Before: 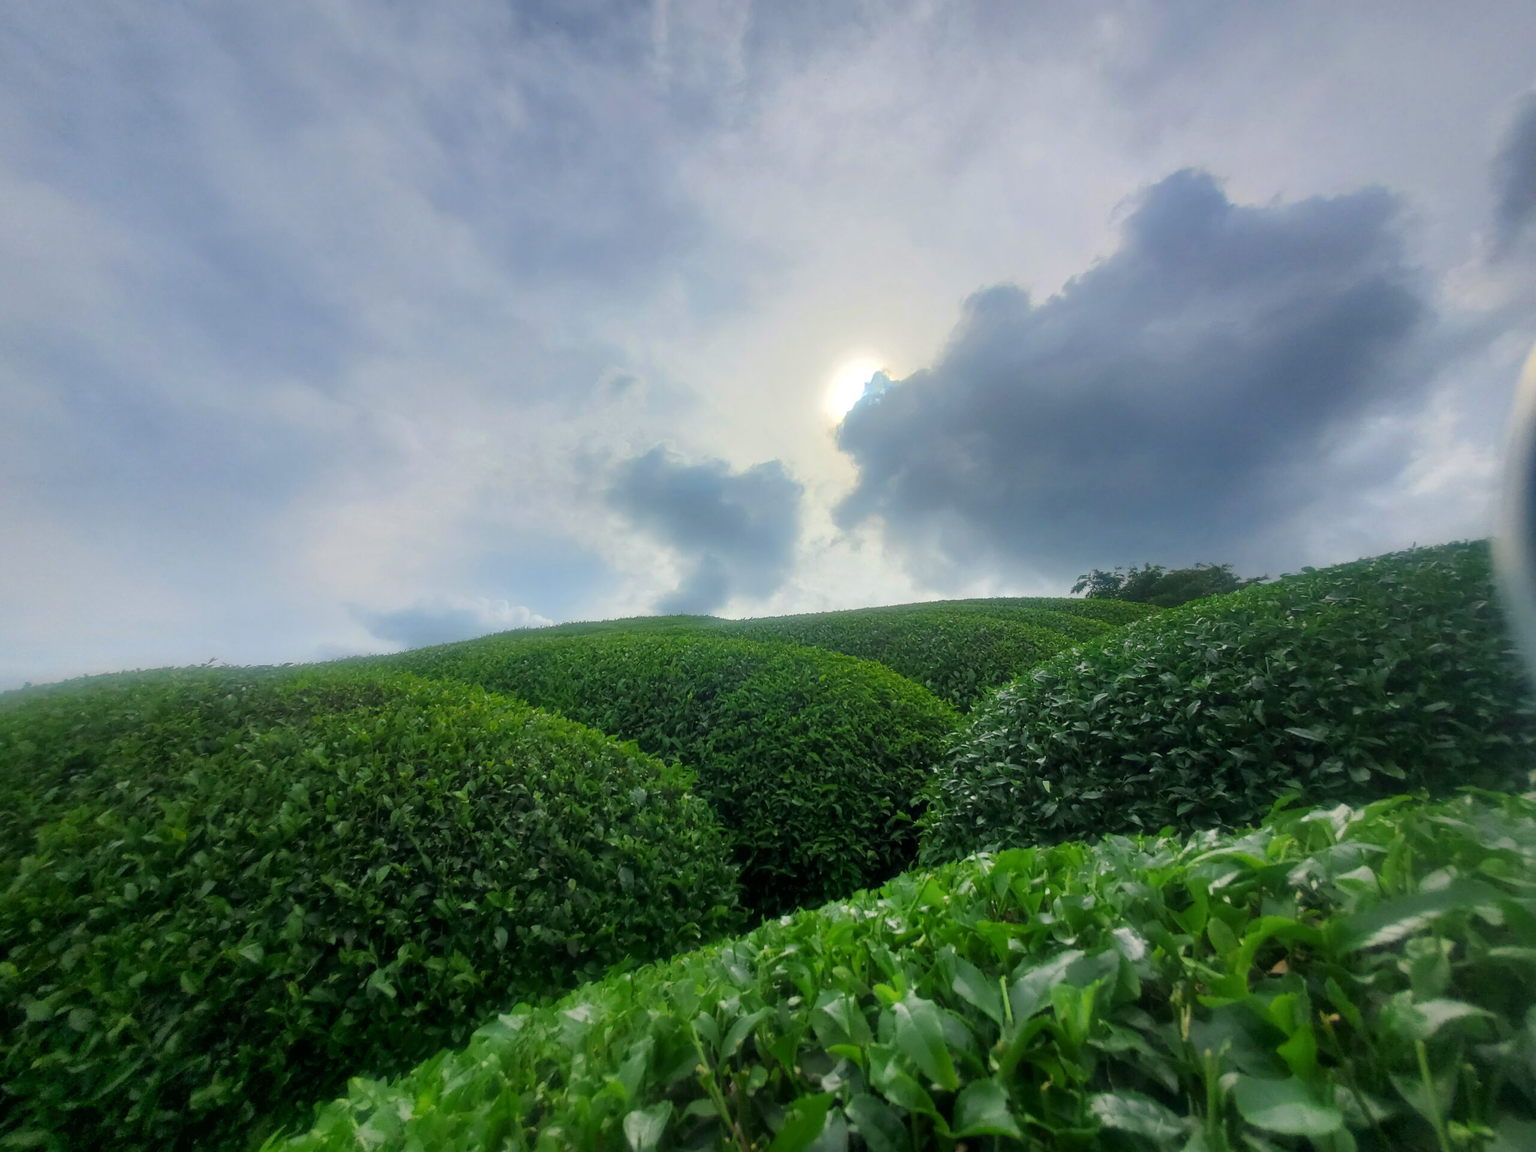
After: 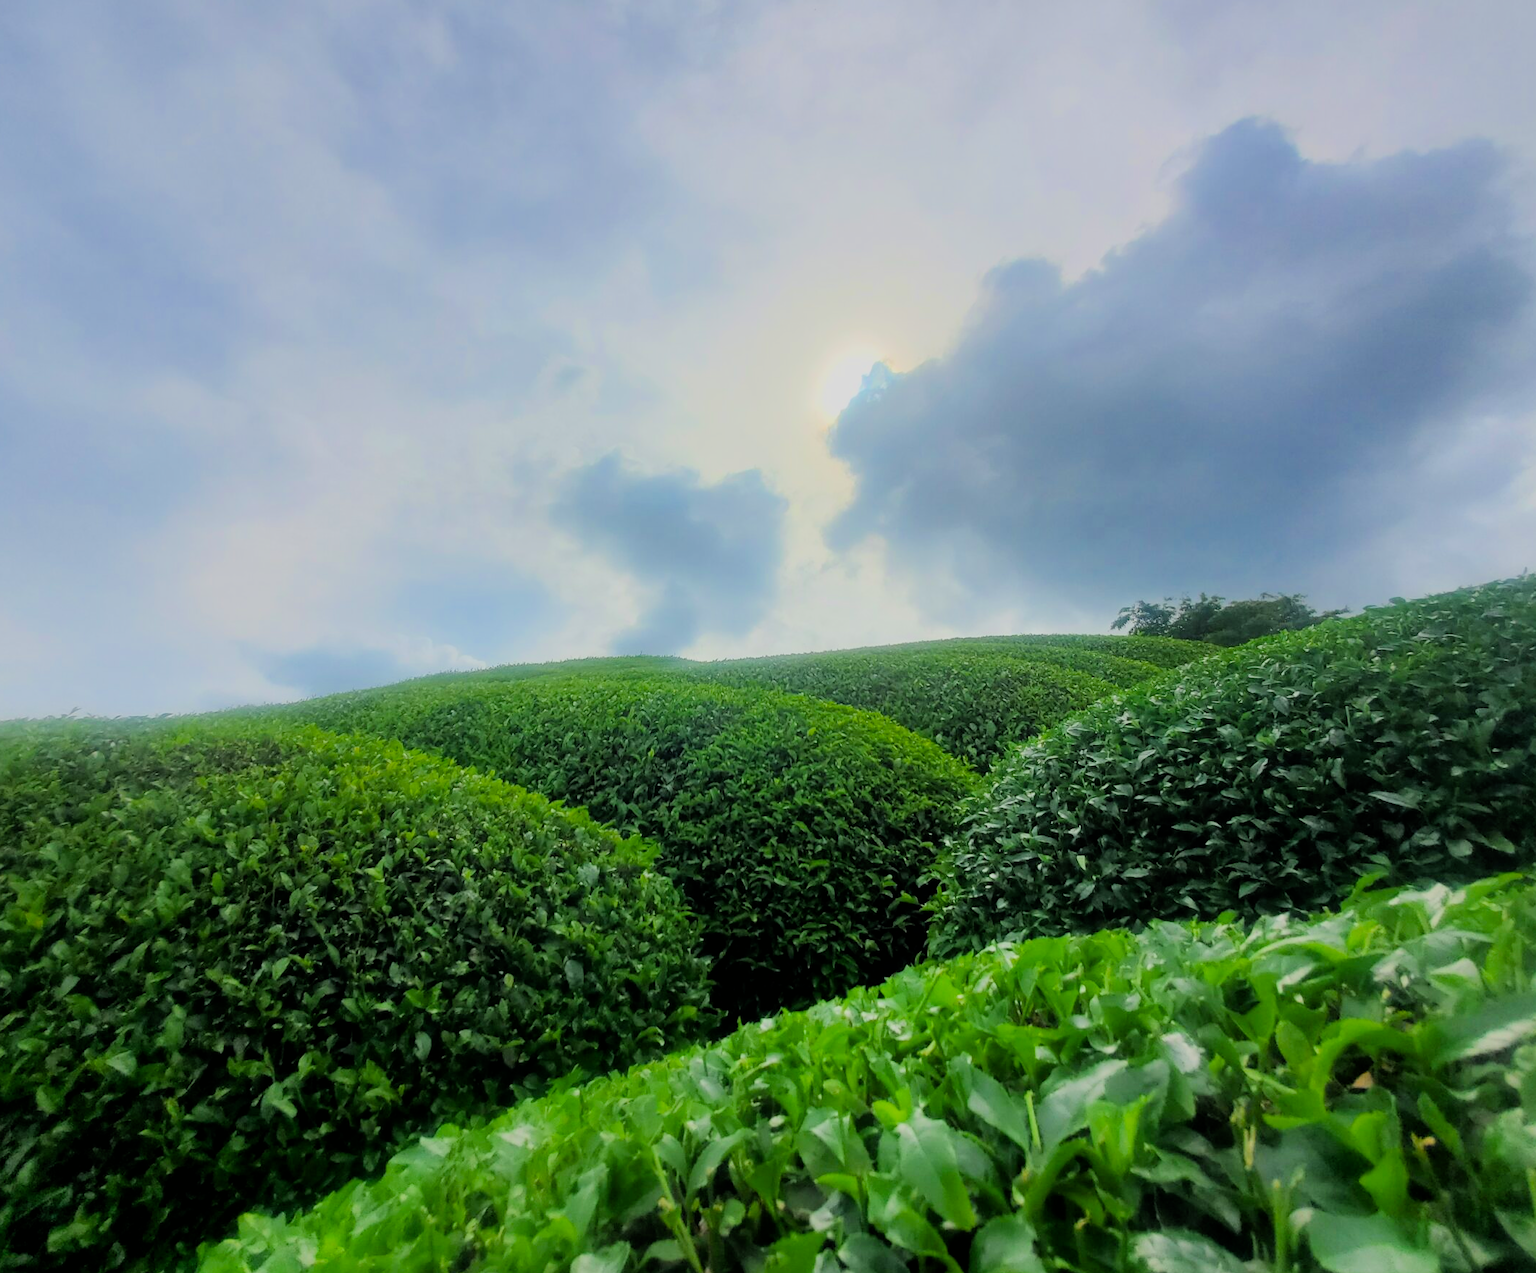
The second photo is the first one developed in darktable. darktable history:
crop: left 9.807%, top 6.259%, right 7.334%, bottom 2.177%
color balance: output saturation 110%
filmic rgb: black relative exposure -6.15 EV, white relative exposure 6.96 EV, hardness 2.23, color science v6 (2022)
exposure: black level correction 0, exposure 0.7 EV, compensate exposure bias true, compensate highlight preservation false
